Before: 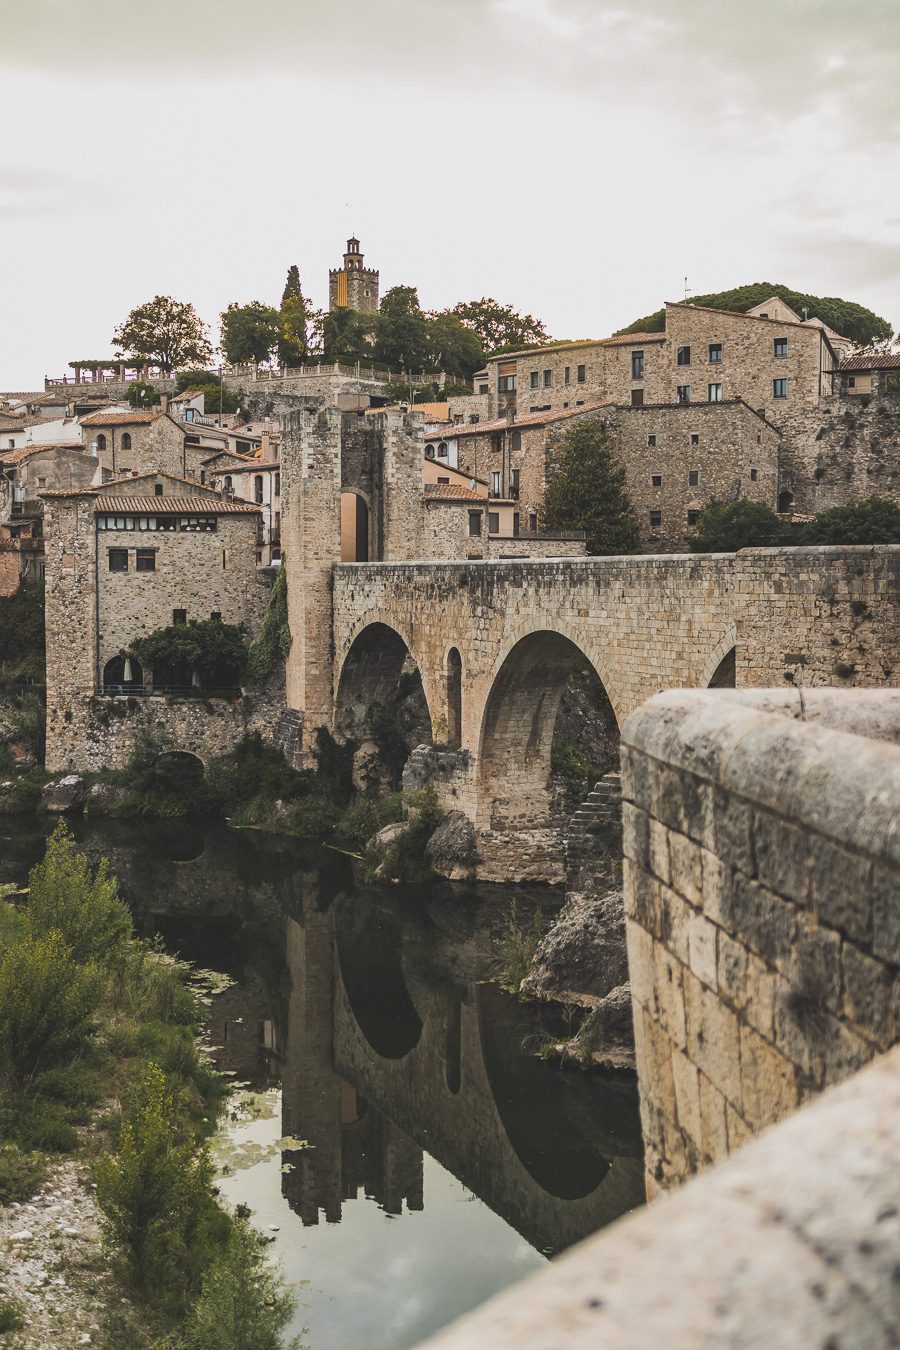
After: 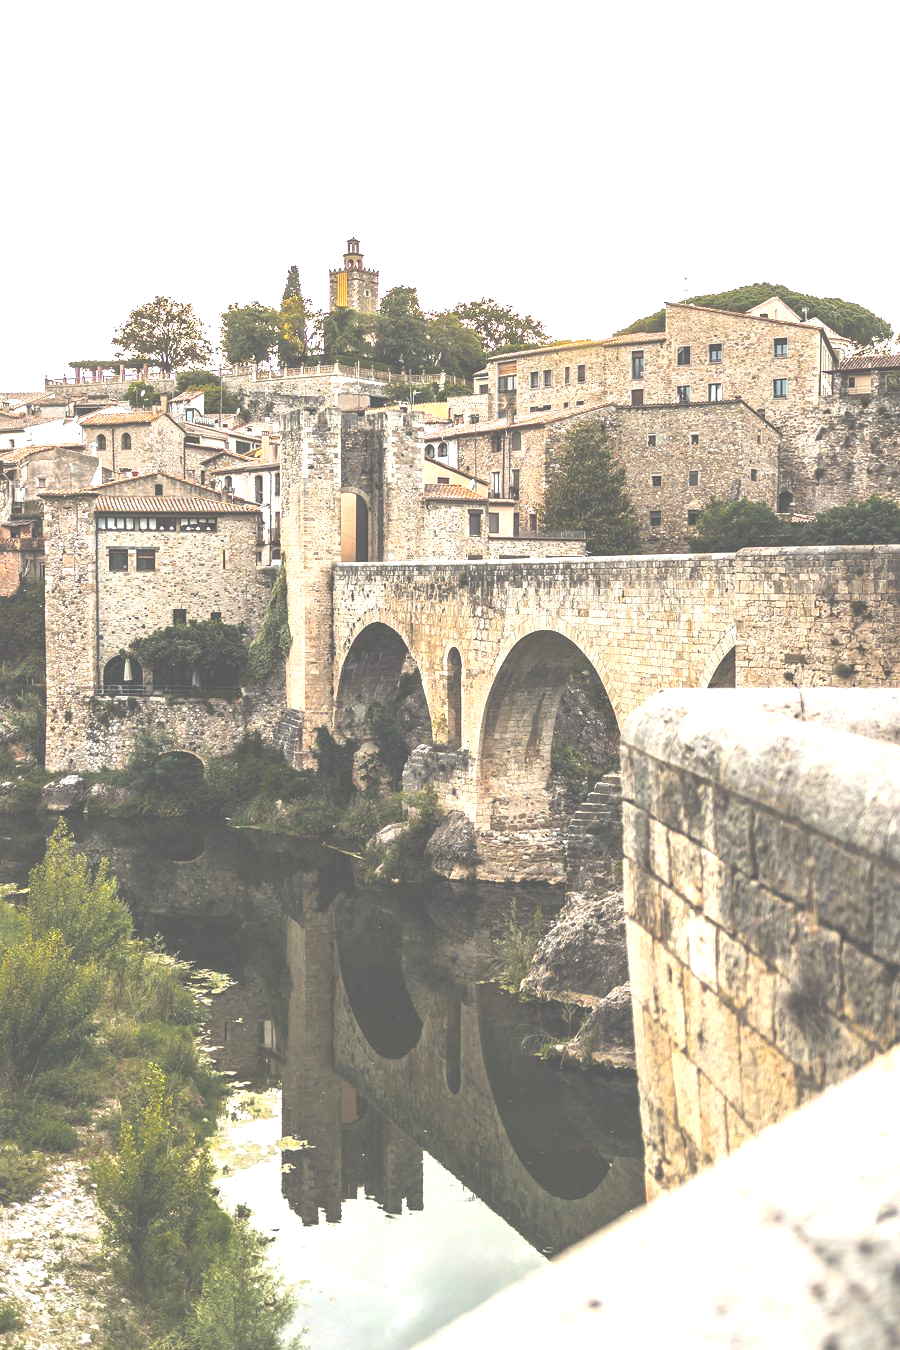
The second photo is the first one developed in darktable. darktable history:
color balance rgb: perceptual saturation grading › global saturation 30.95%
exposure: black level correction -0.024, exposure 1.397 EV, compensate highlight preservation false
color correction: highlights b* -0.048, saturation 0.793
